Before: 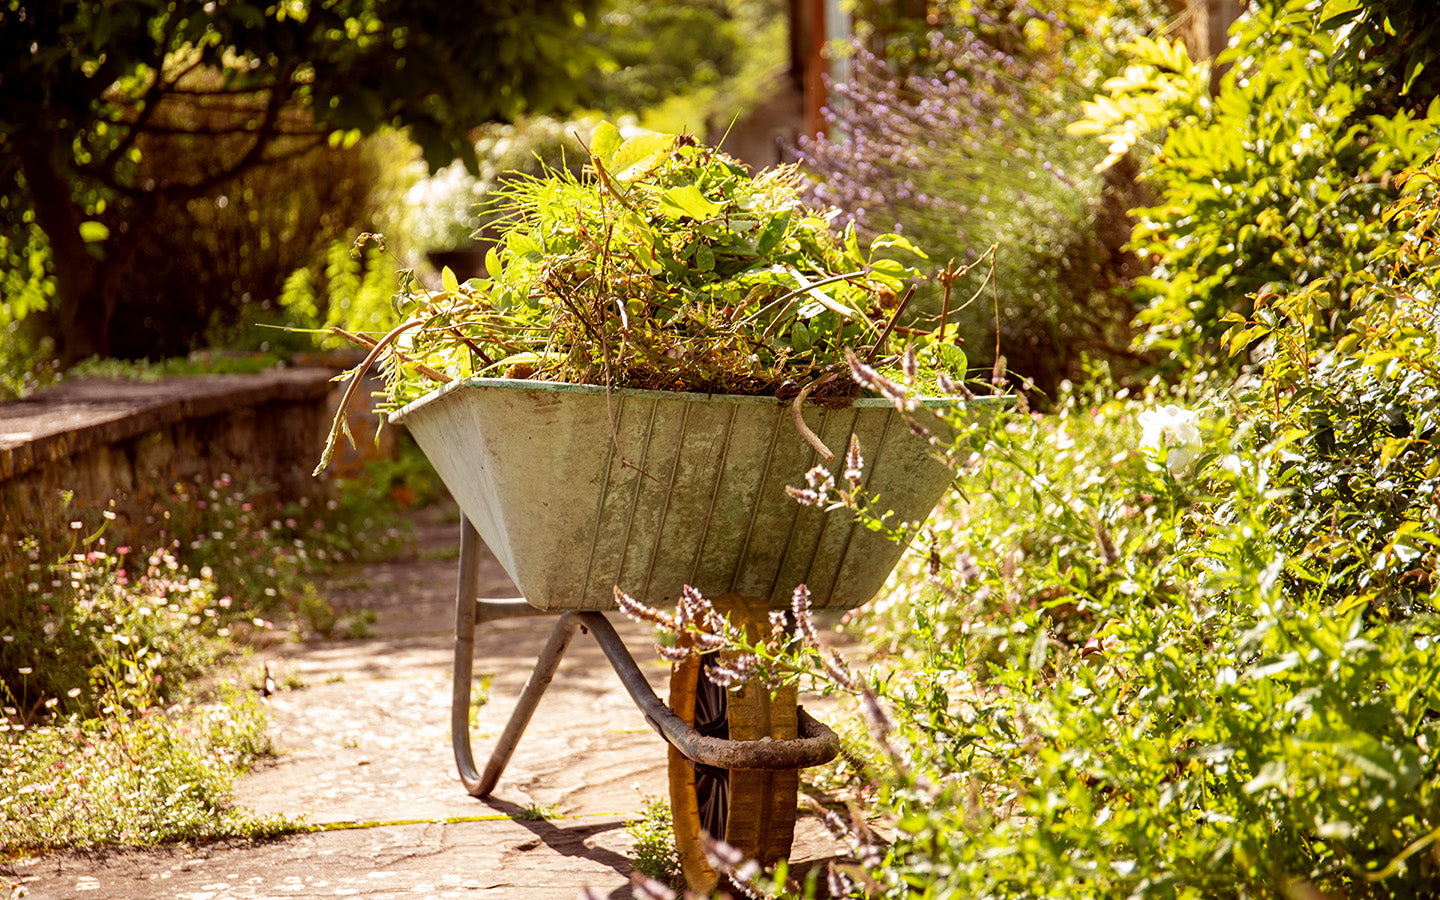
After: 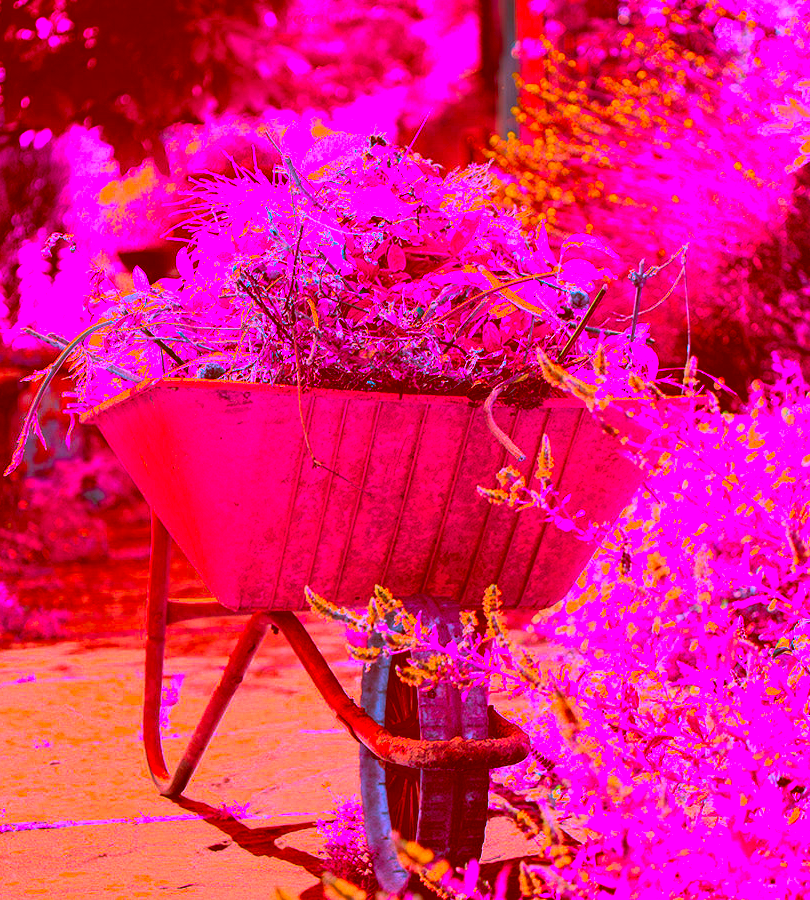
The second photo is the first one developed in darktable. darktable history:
crop: left 21.496%, right 22.254%
exposure: exposure 0.207 EV, compensate highlight preservation false
color correction: highlights a* -39.68, highlights b* -40, shadows a* -40, shadows b* -40, saturation -3
